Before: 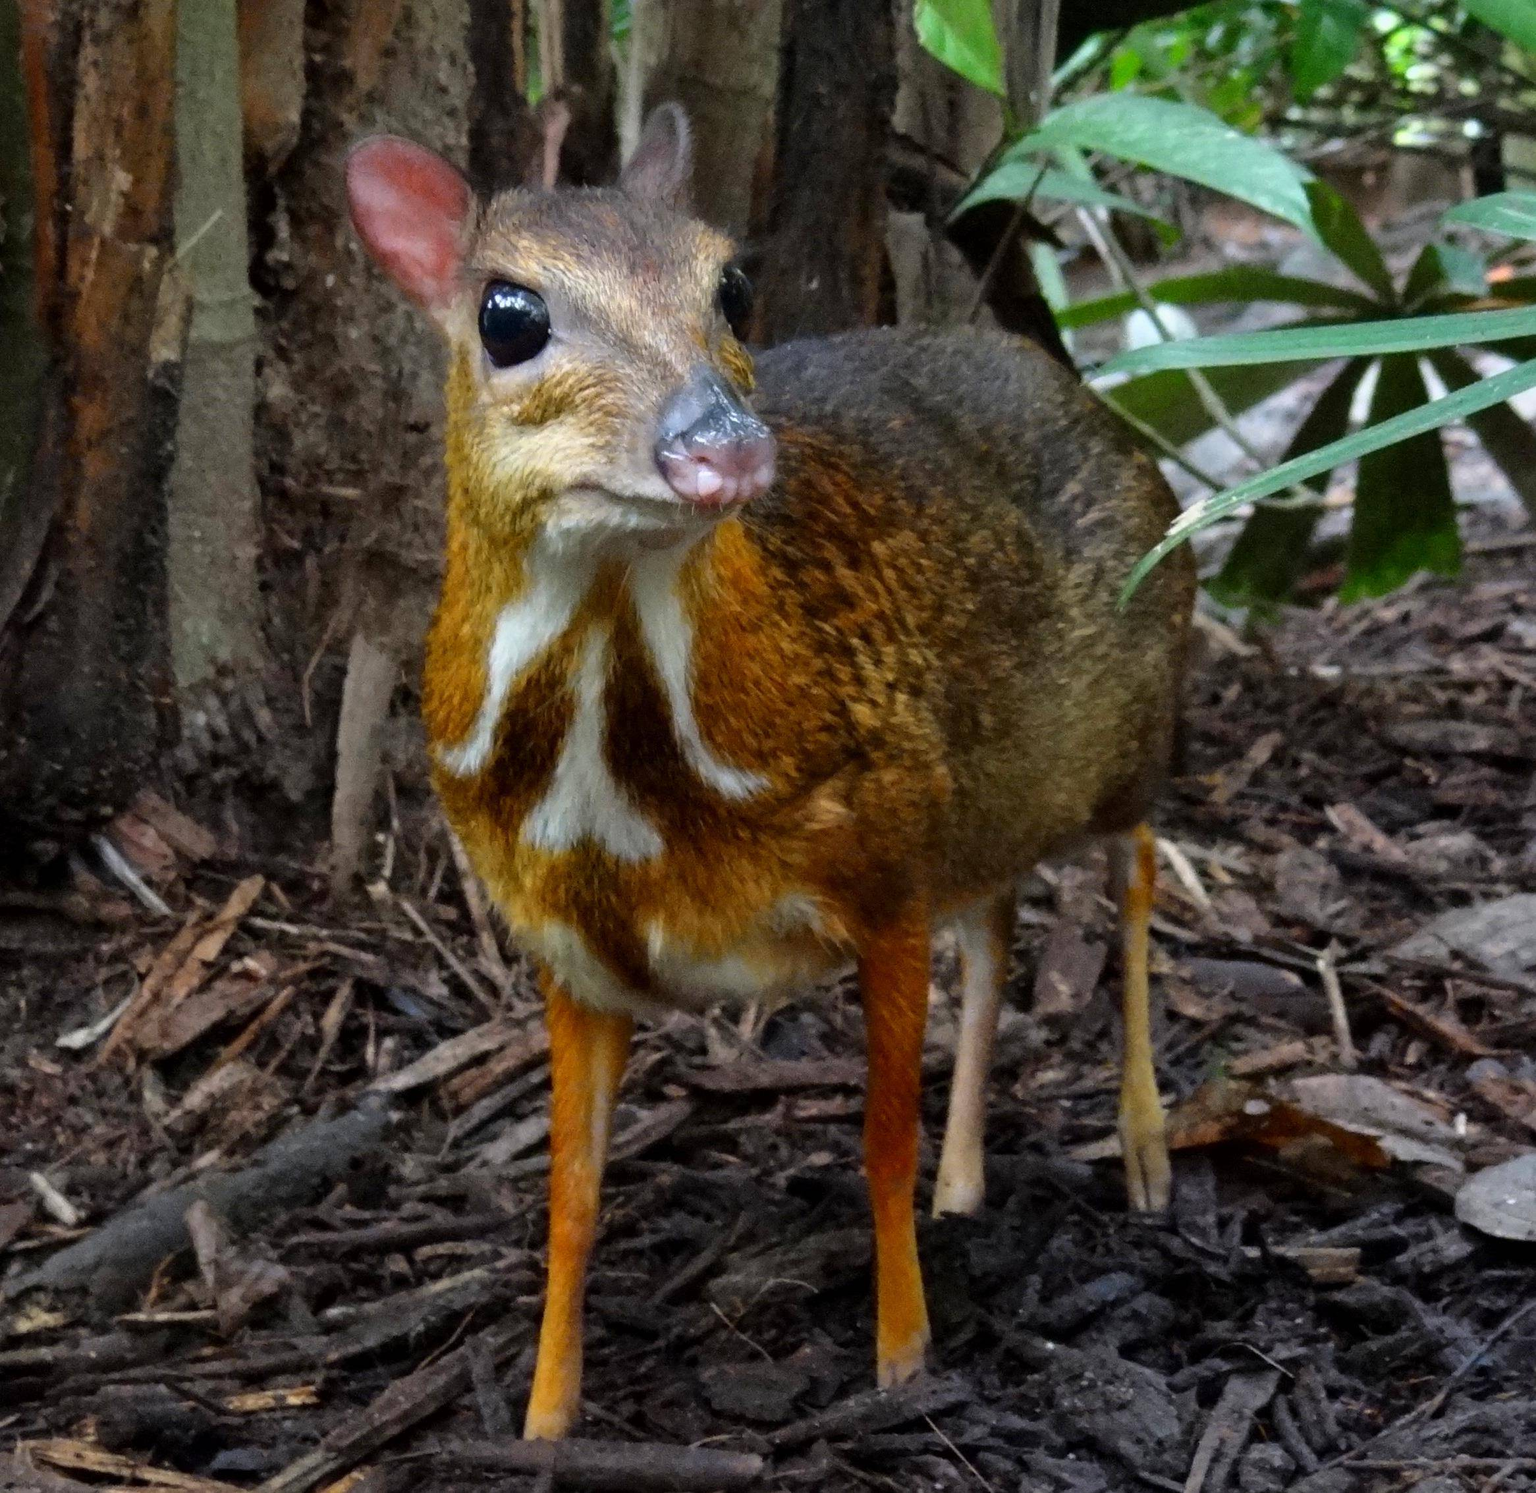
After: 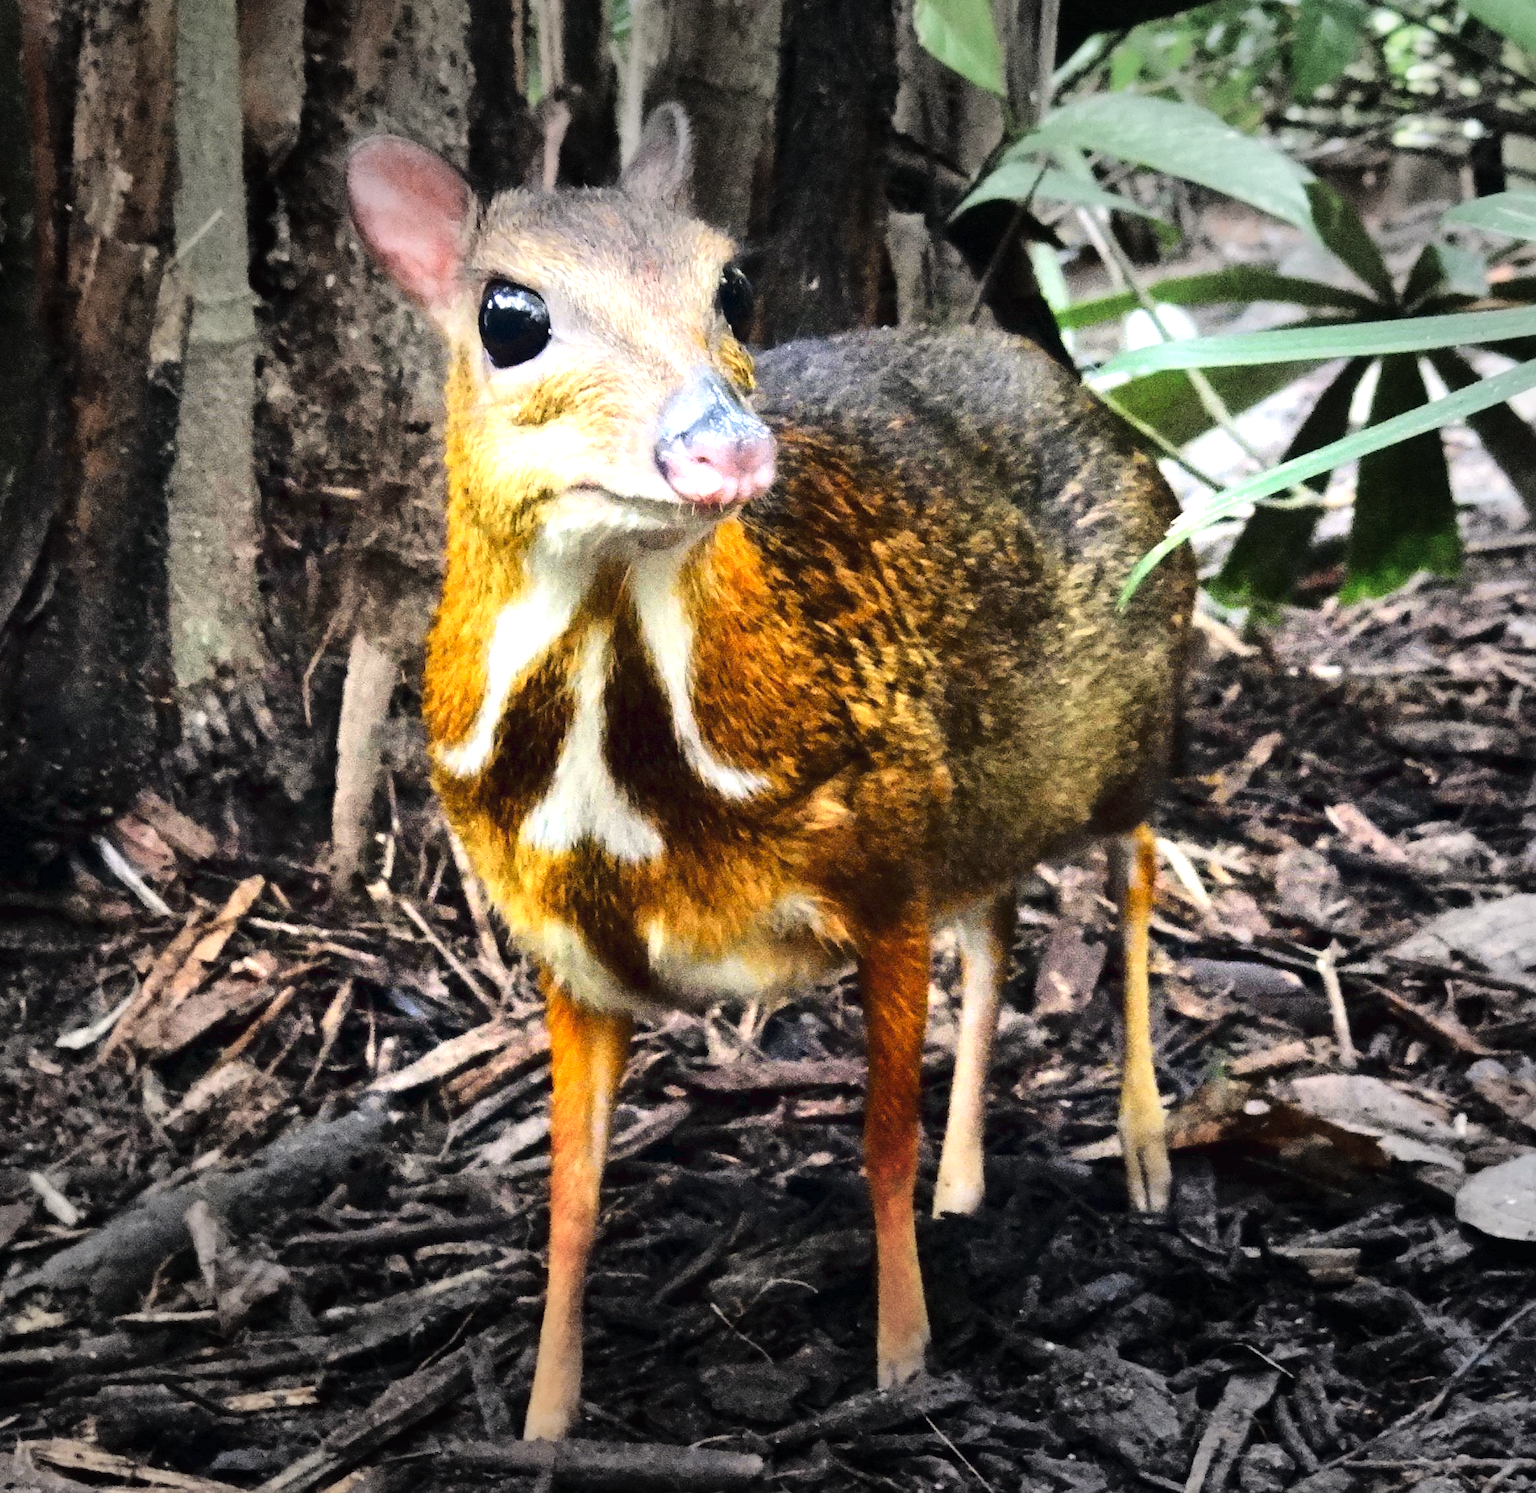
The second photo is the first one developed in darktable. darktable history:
vignetting: fall-off start 70.69%, width/height ratio 1.333
tone curve: curves: ch0 [(0, 0) (0.003, 0.077) (0.011, 0.079) (0.025, 0.085) (0.044, 0.095) (0.069, 0.109) (0.1, 0.124) (0.136, 0.142) (0.177, 0.169) (0.224, 0.207) (0.277, 0.267) (0.335, 0.347) (0.399, 0.442) (0.468, 0.54) (0.543, 0.635) (0.623, 0.726) (0.709, 0.813) (0.801, 0.882) (0.898, 0.934) (1, 1)], color space Lab, linked channels, preserve colors none
levels: levels [0.062, 0.494, 0.925]
exposure: exposure 1.141 EV, compensate highlight preservation false
contrast brightness saturation: contrast 0.081, saturation 0.2
color correction: highlights a* 2.91, highlights b* 5.02, shadows a* -1.72, shadows b* -4.84, saturation 0.801
